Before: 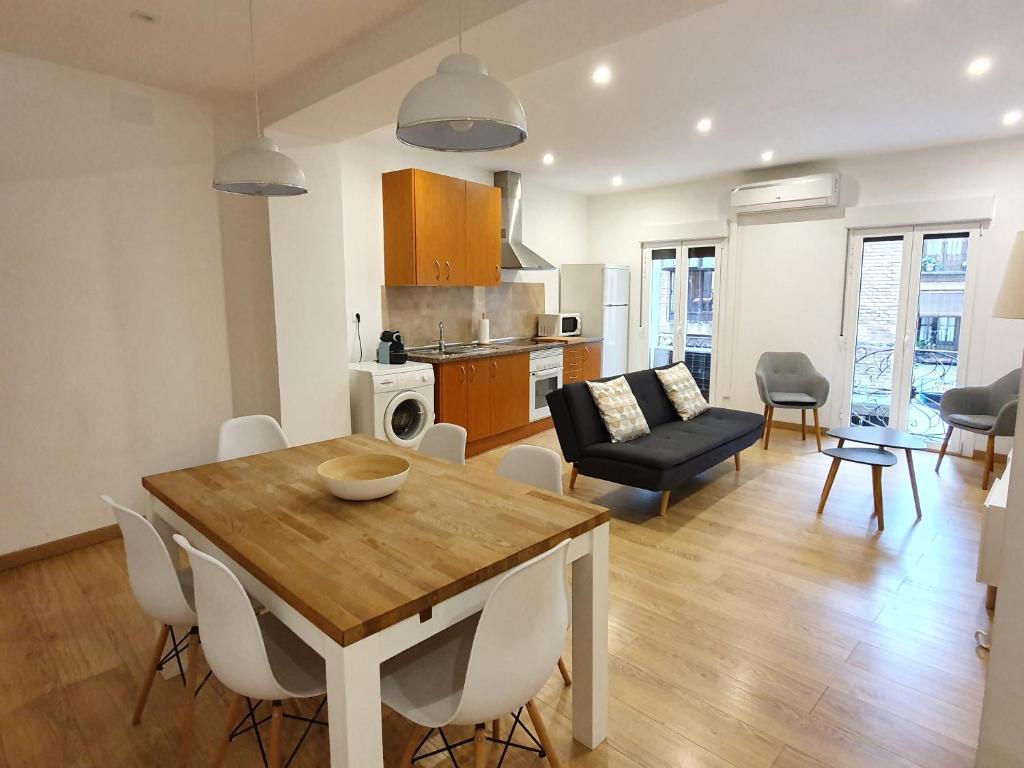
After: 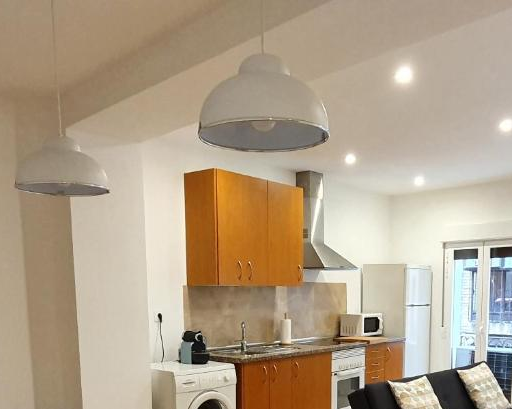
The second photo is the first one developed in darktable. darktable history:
crop: left 19.384%, right 30.539%, bottom 46.654%
